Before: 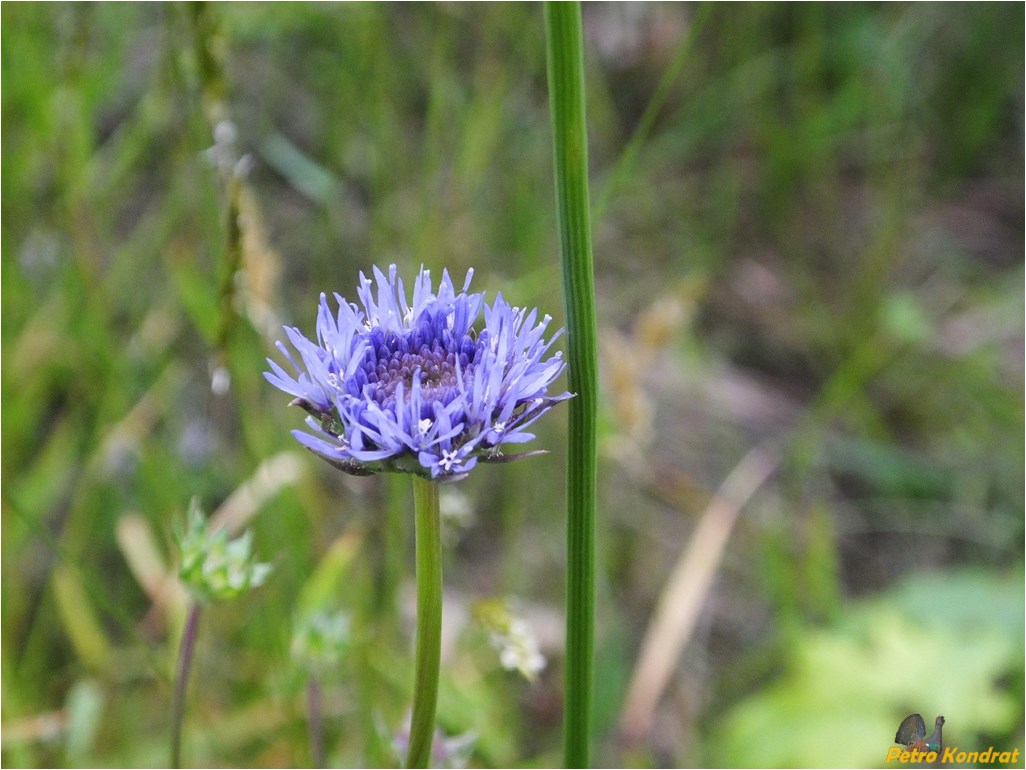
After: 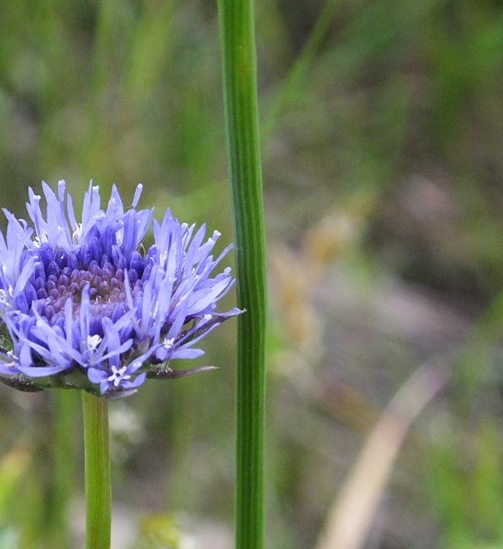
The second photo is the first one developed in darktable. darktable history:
crop: left 32.285%, top 11%, right 18.606%, bottom 17.583%
exposure: compensate exposure bias true, compensate highlight preservation false
